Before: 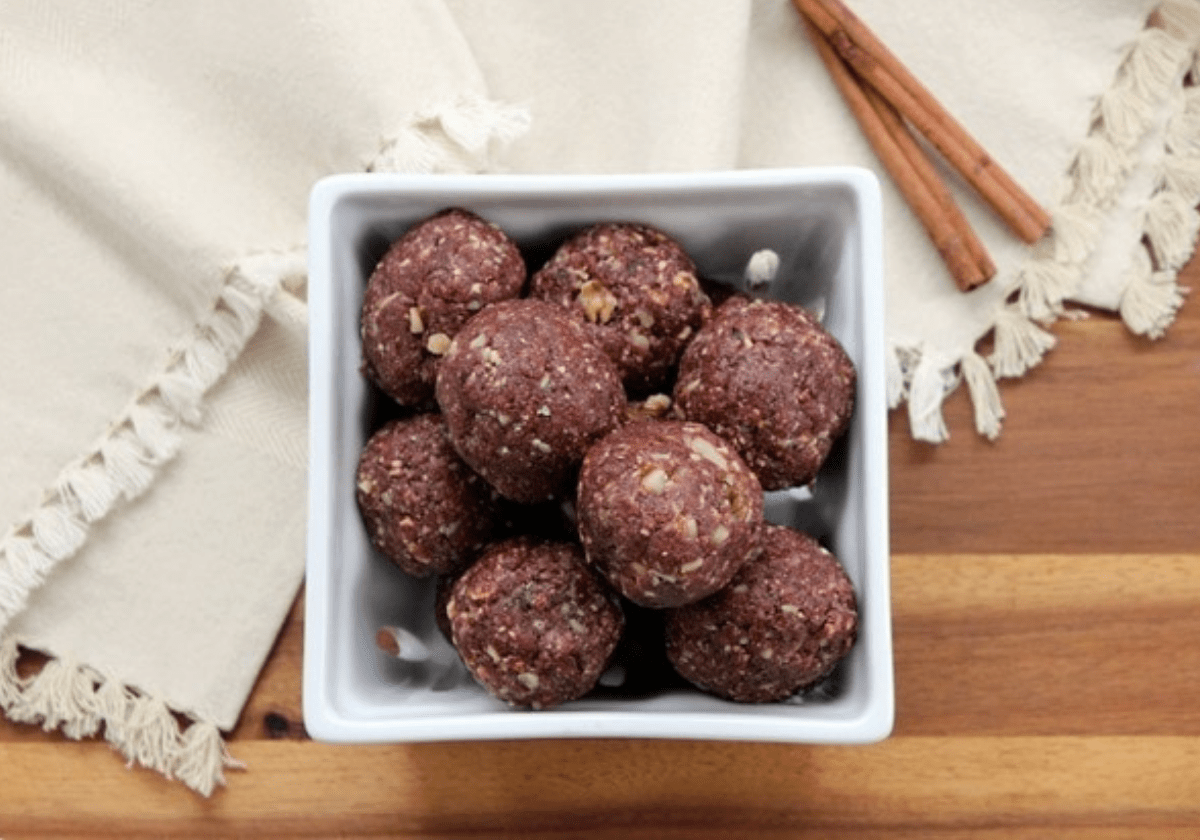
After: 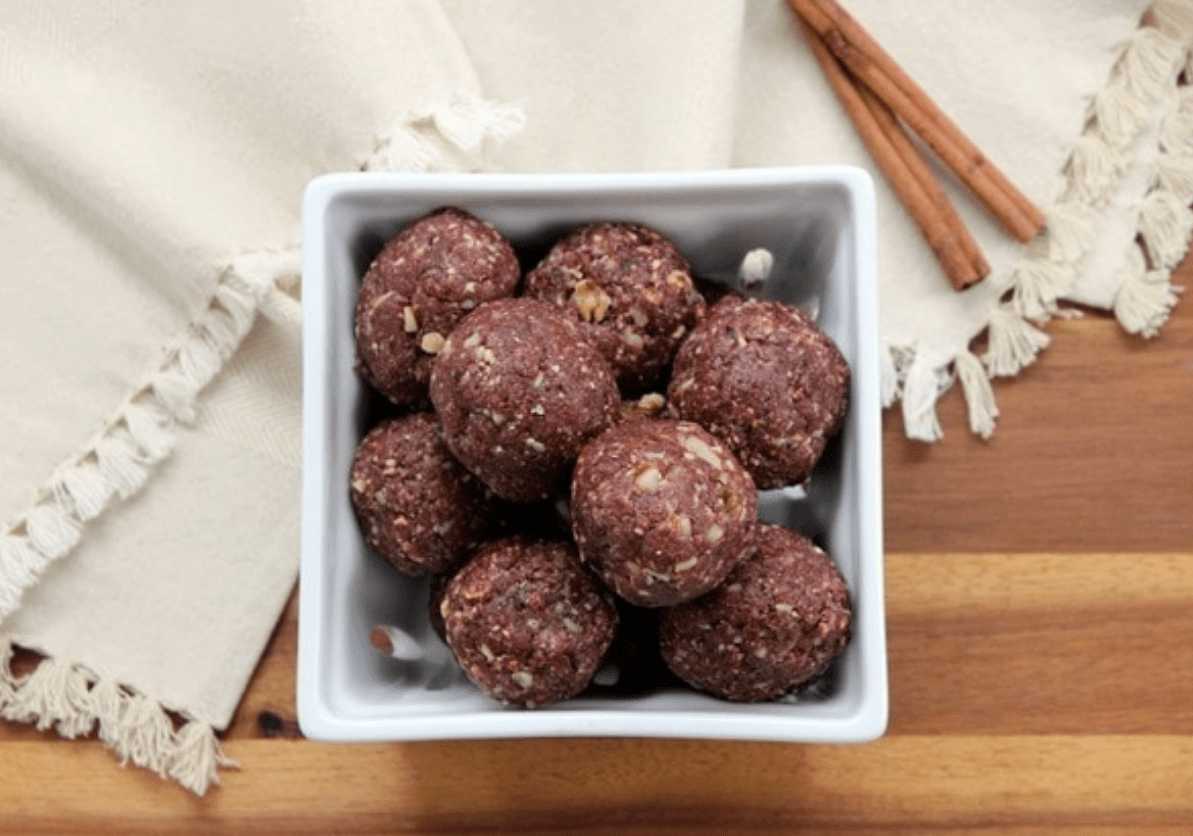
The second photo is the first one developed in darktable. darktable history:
crop and rotate: left 0.559%, top 0.198%, bottom 0.254%
